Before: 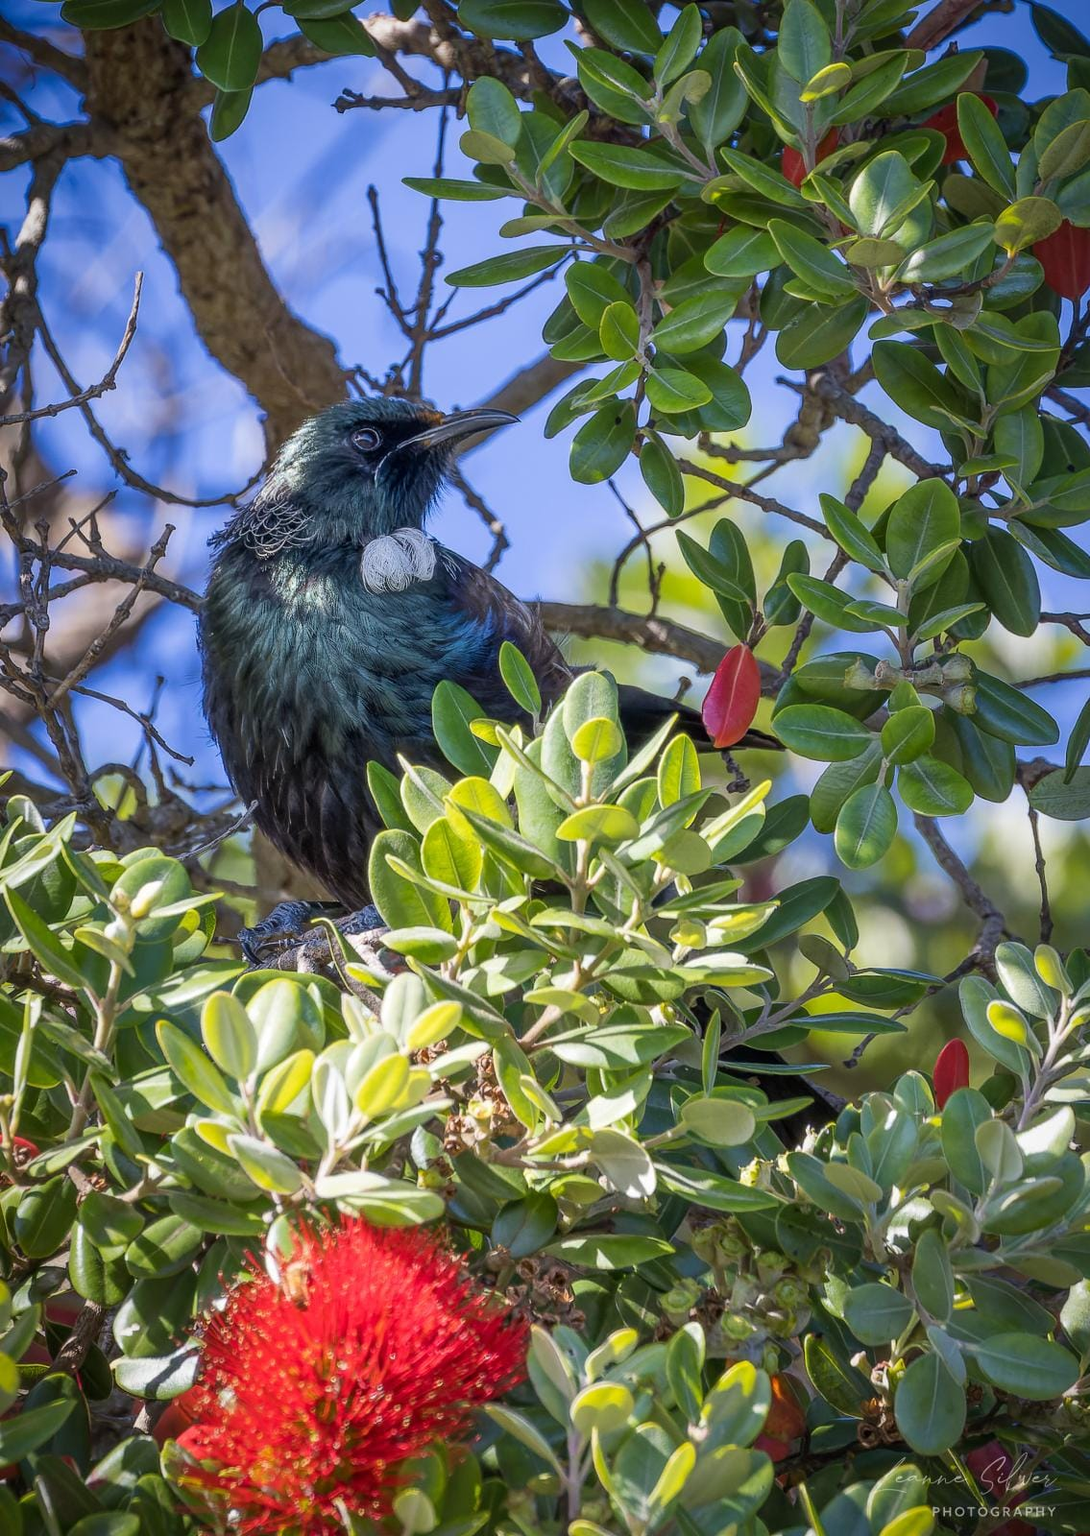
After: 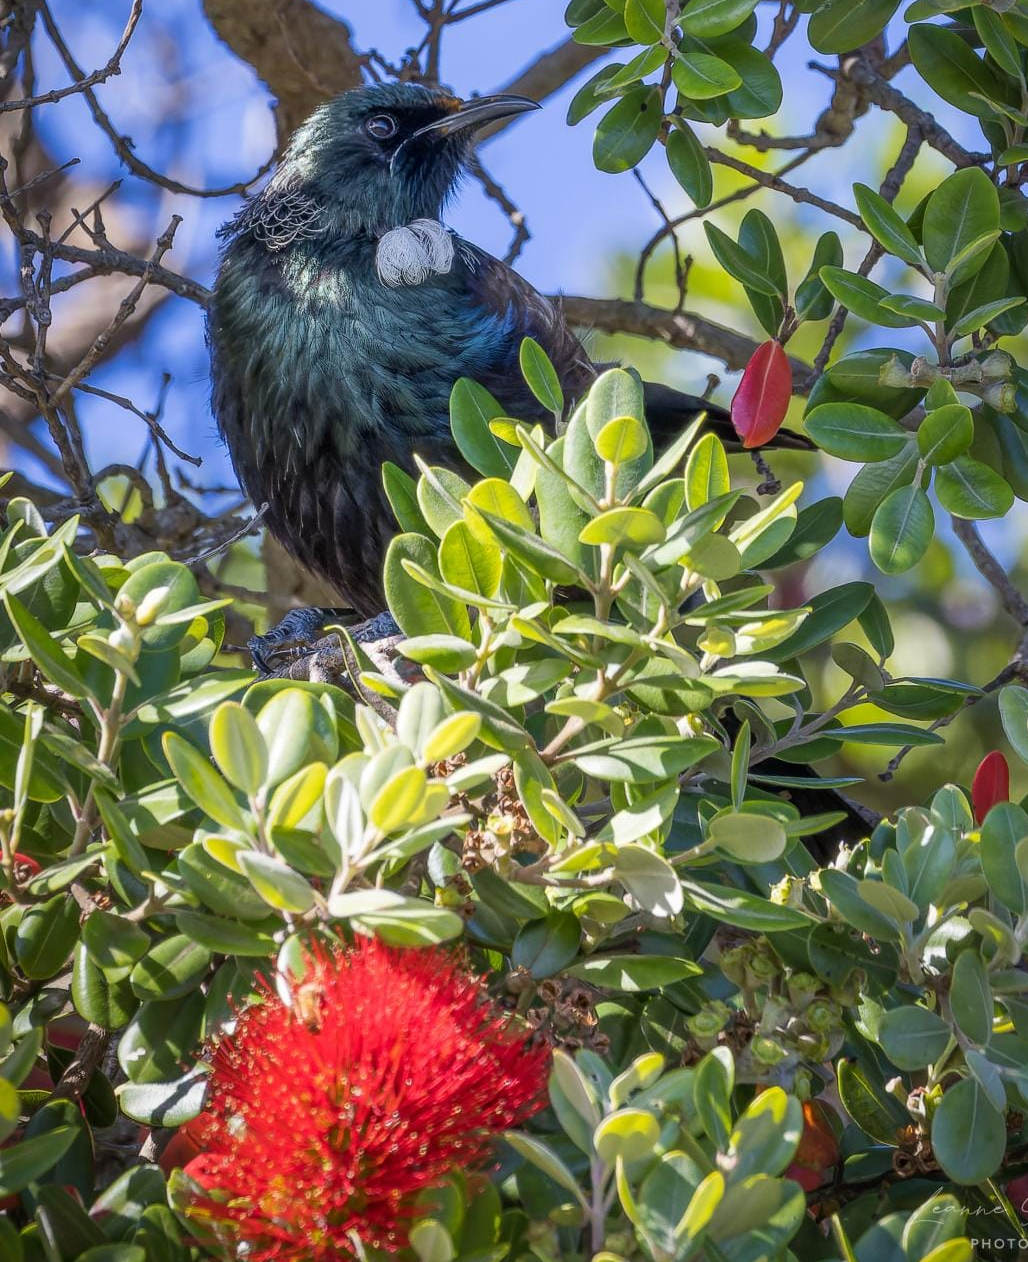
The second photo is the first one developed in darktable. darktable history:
crop: top 20.742%, right 9.343%, bottom 0.328%
